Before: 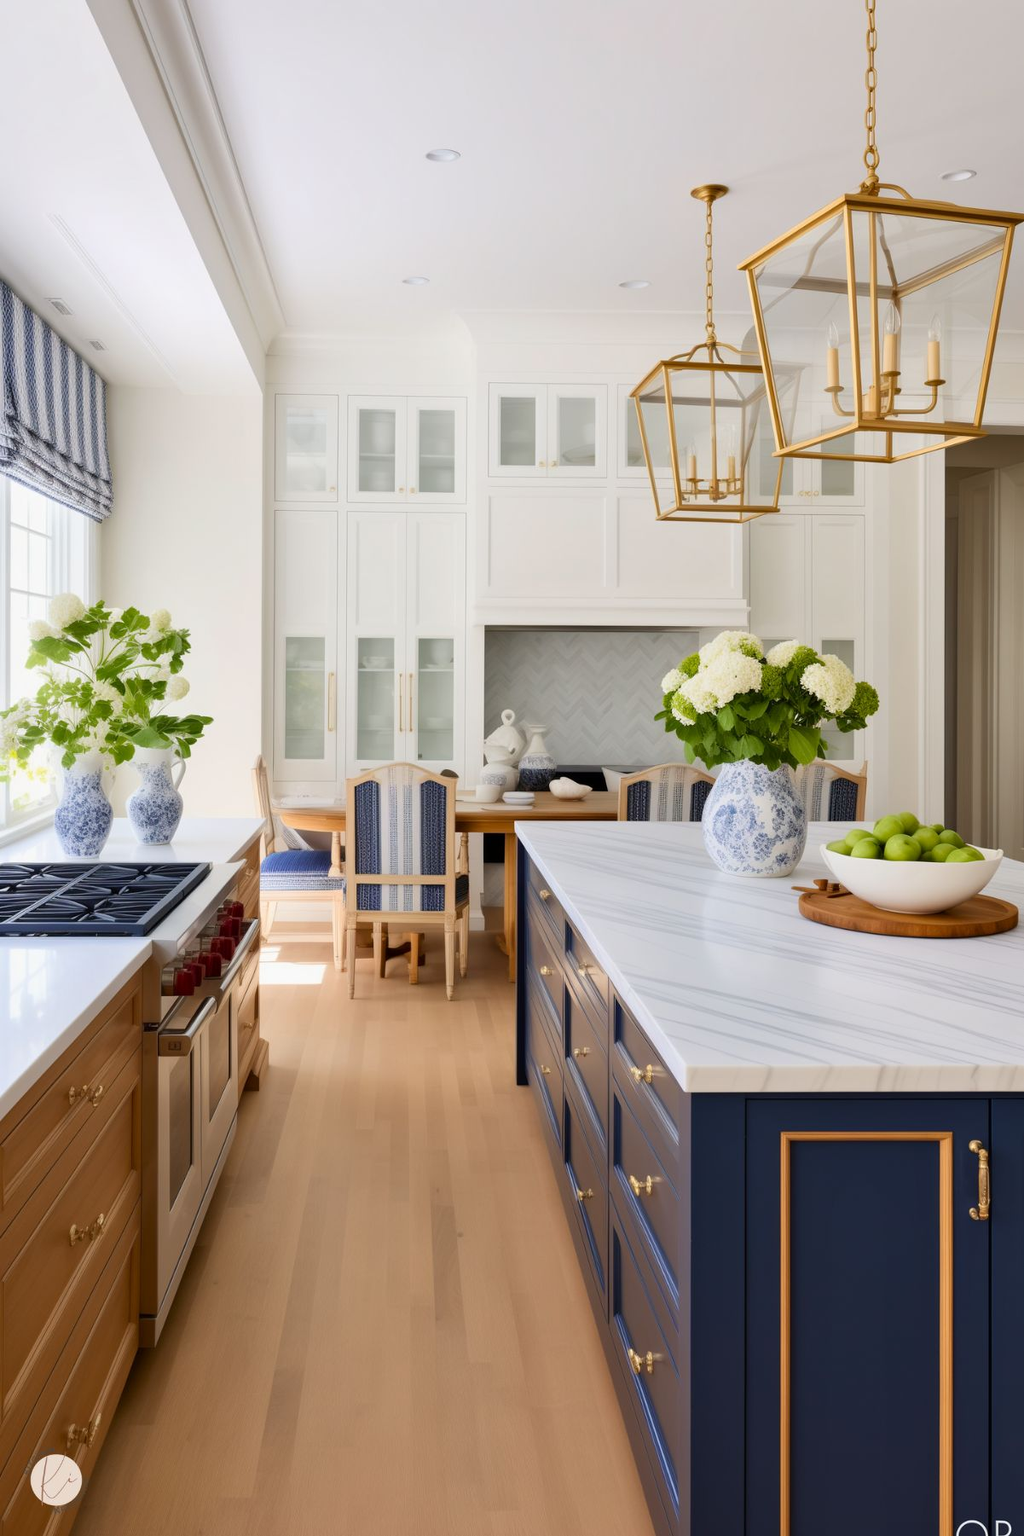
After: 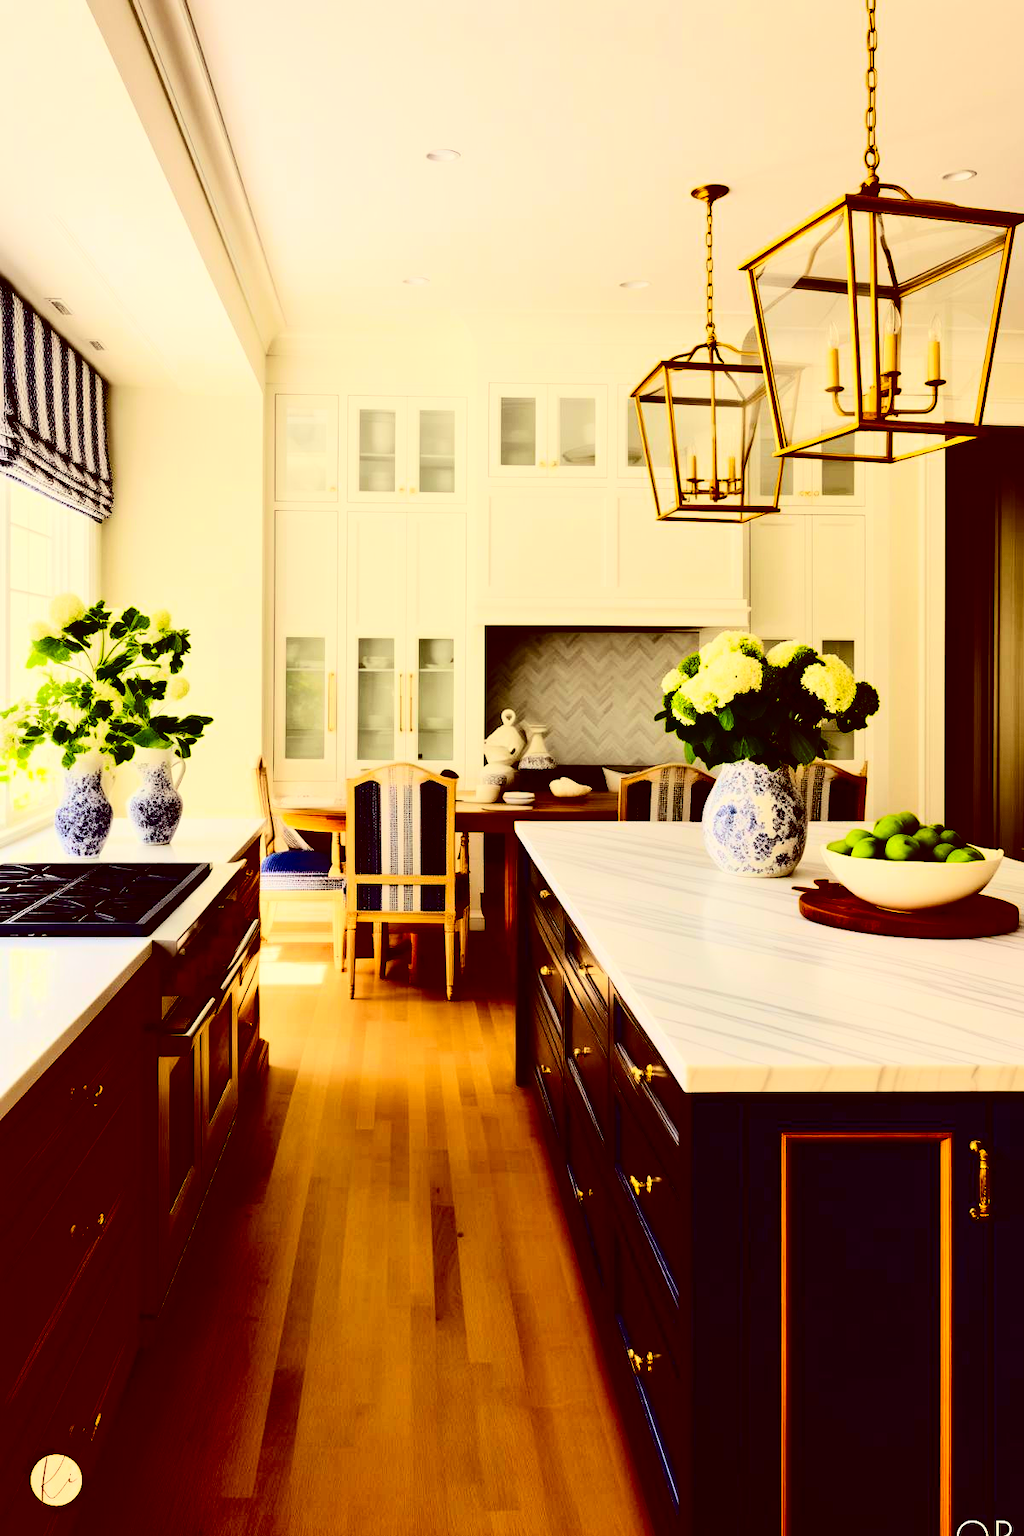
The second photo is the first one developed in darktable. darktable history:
contrast brightness saturation: contrast 0.779, brightness -0.993, saturation 0.996
color correction: highlights a* 0.992, highlights b* 24.74, shadows a* 16.15, shadows b* 24.49
